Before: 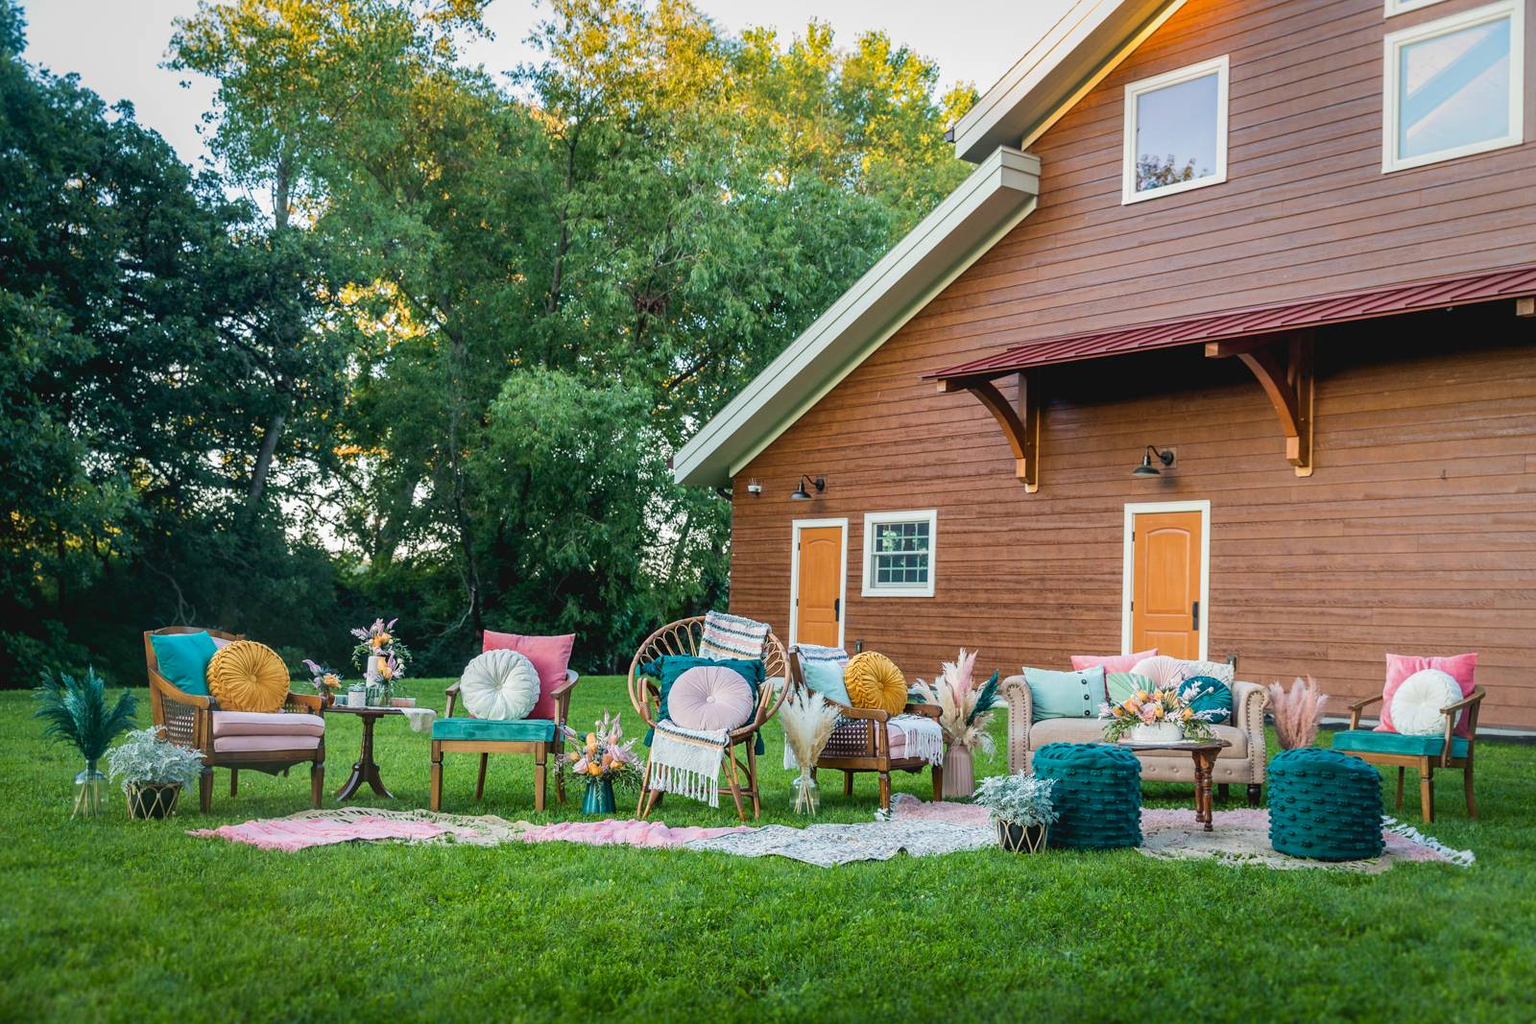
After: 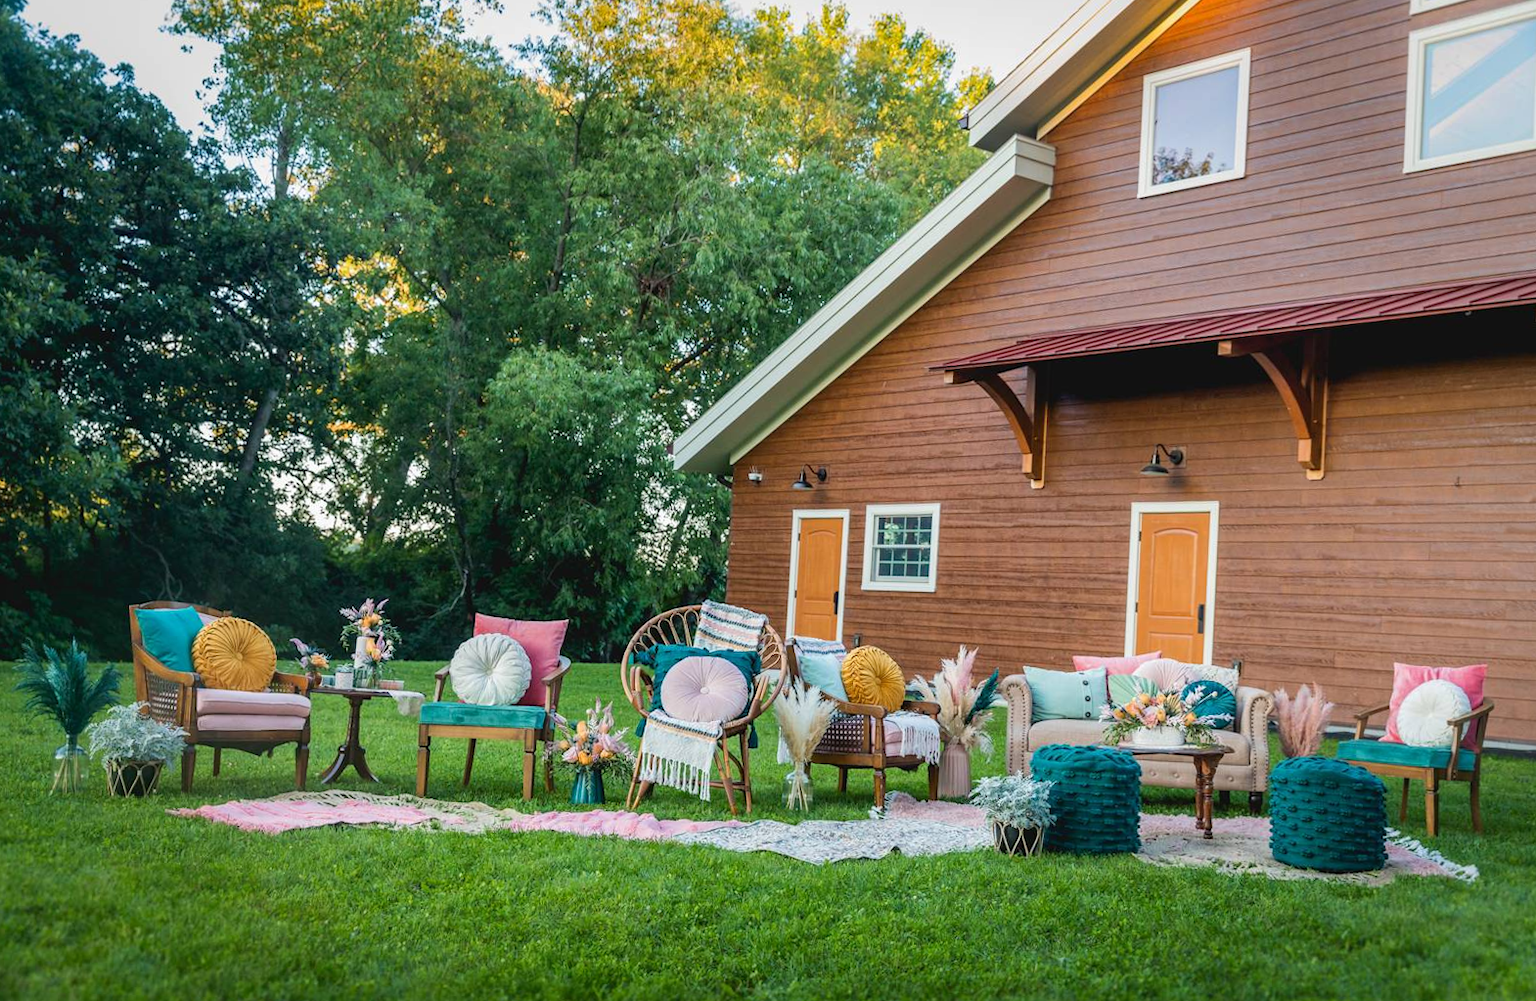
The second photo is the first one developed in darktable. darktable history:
rotate and perspective: rotation 1.57°, crop left 0.018, crop right 0.982, crop top 0.039, crop bottom 0.961
